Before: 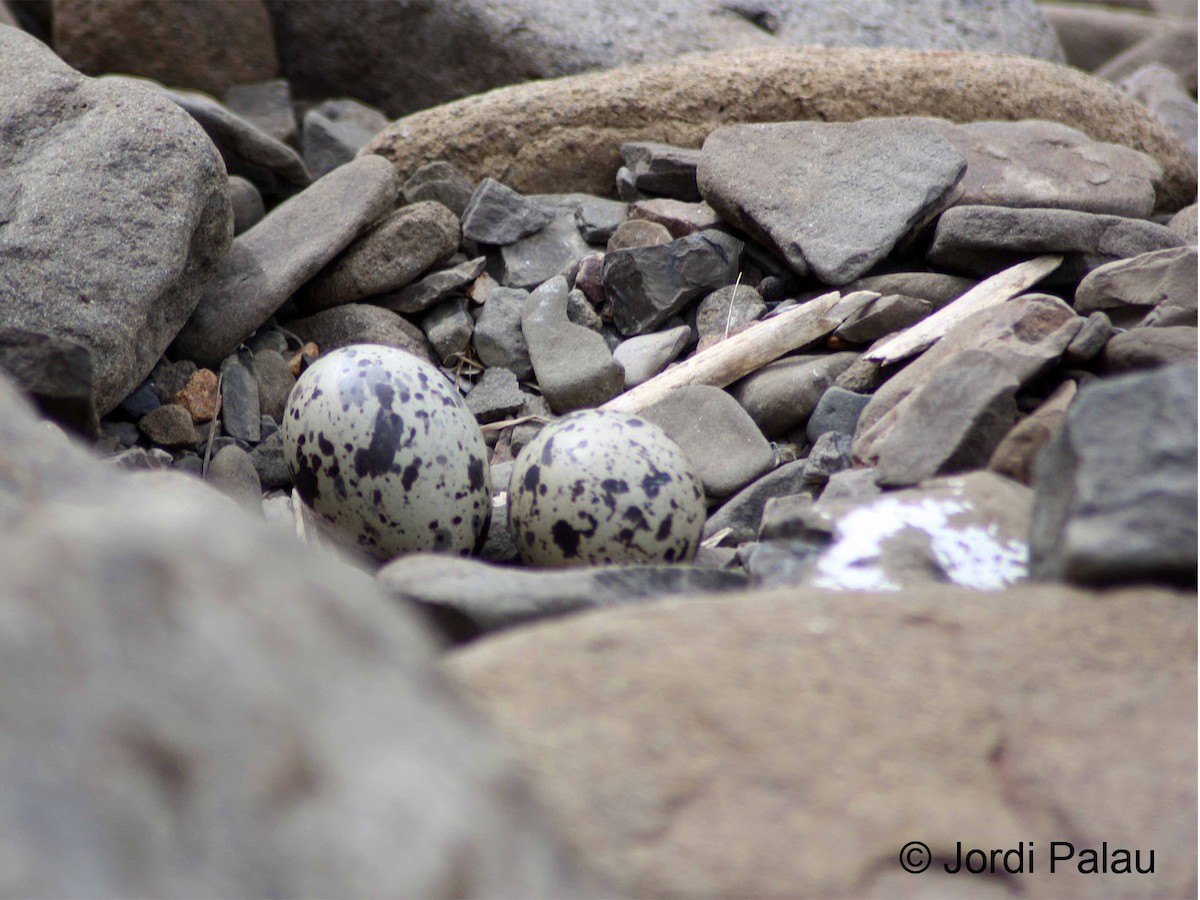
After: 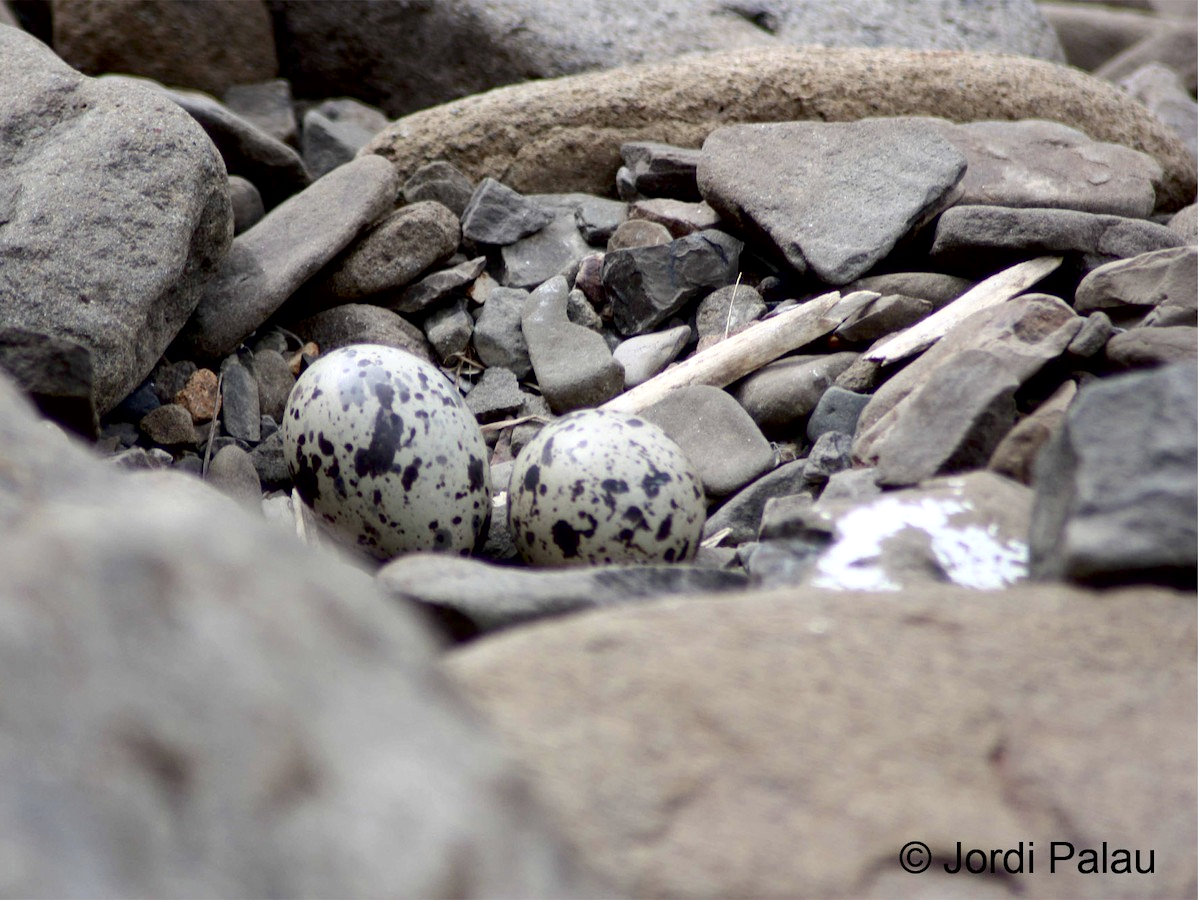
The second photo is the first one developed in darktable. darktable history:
exposure: black level correction 0.009, exposure 0.119 EV, compensate highlight preservation false
tone equalizer: -8 EV -1.84 EV, -7 EV -1.16 EV, -6 EV -1.62 EV, smoothing diameter 25%, edges refinement/feathering 10, preserve details guided filter
contrast brightness saturation: contrast 0.11, saturation -0.17
